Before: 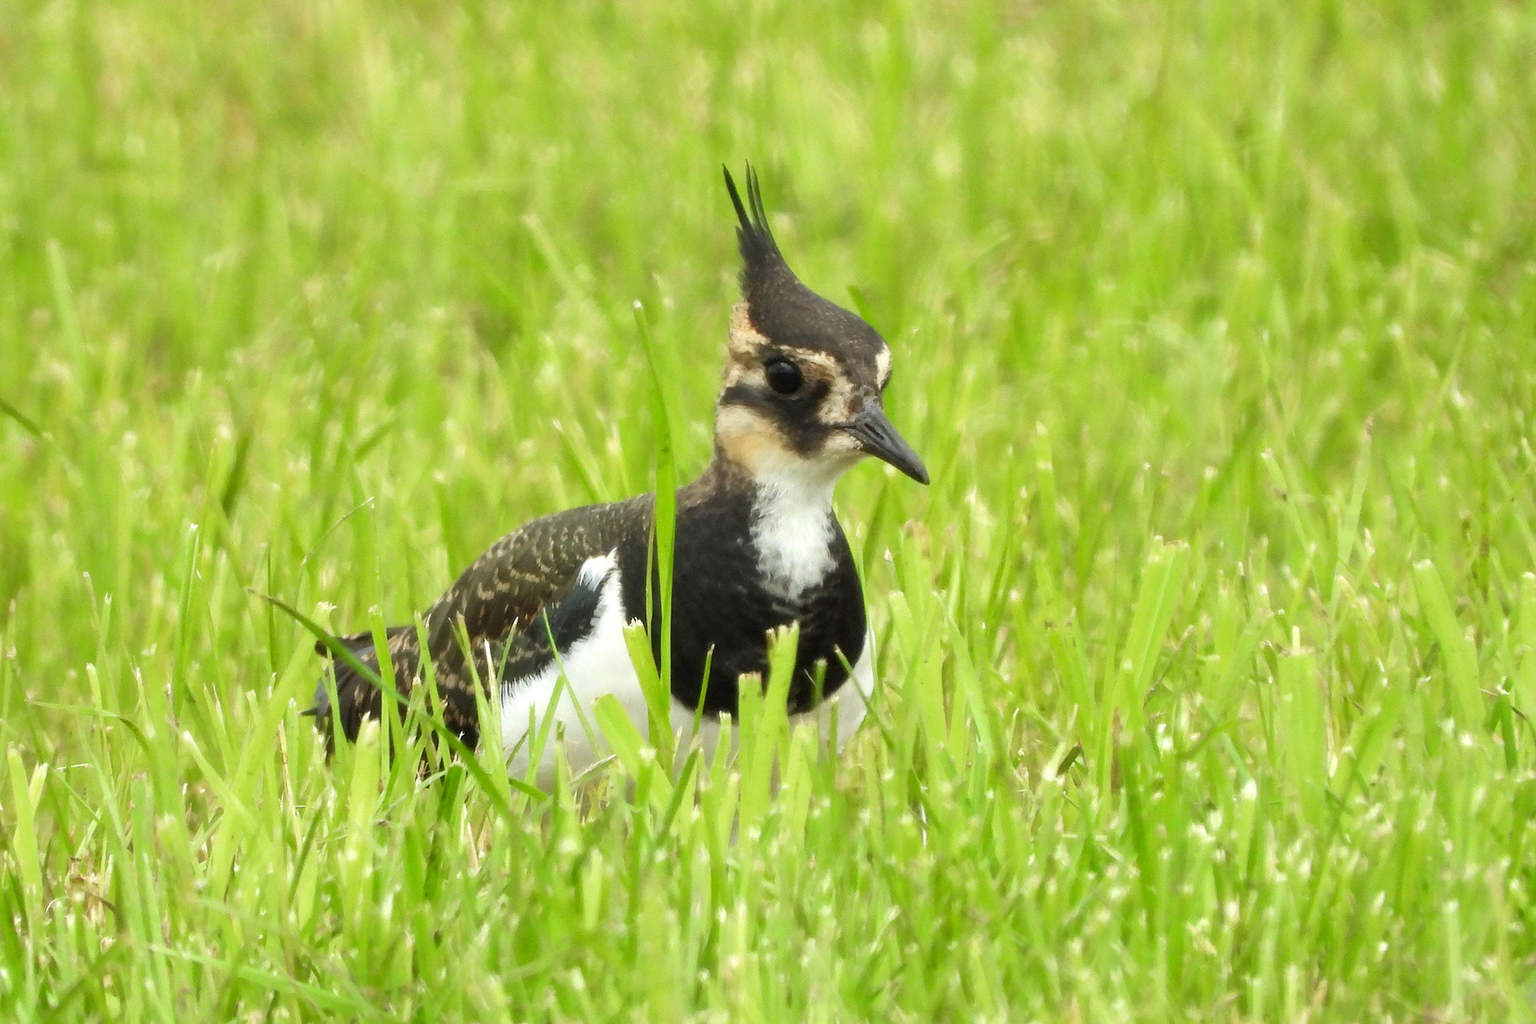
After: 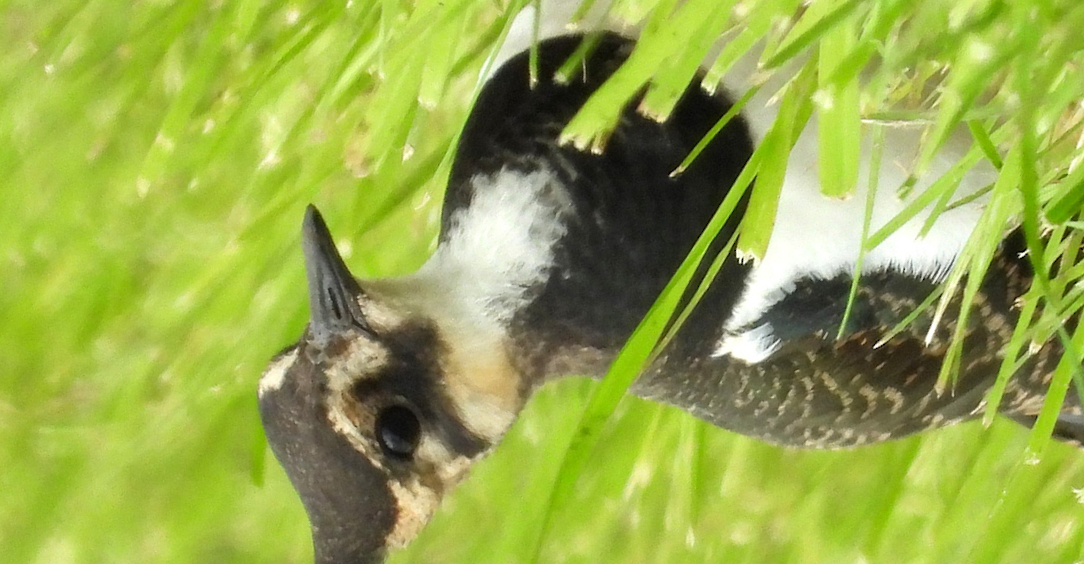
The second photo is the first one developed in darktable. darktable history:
crop and rotate: angle 147.79°, left 9.168%, top 15.678%, right 4.508%, bottom 16.916%
